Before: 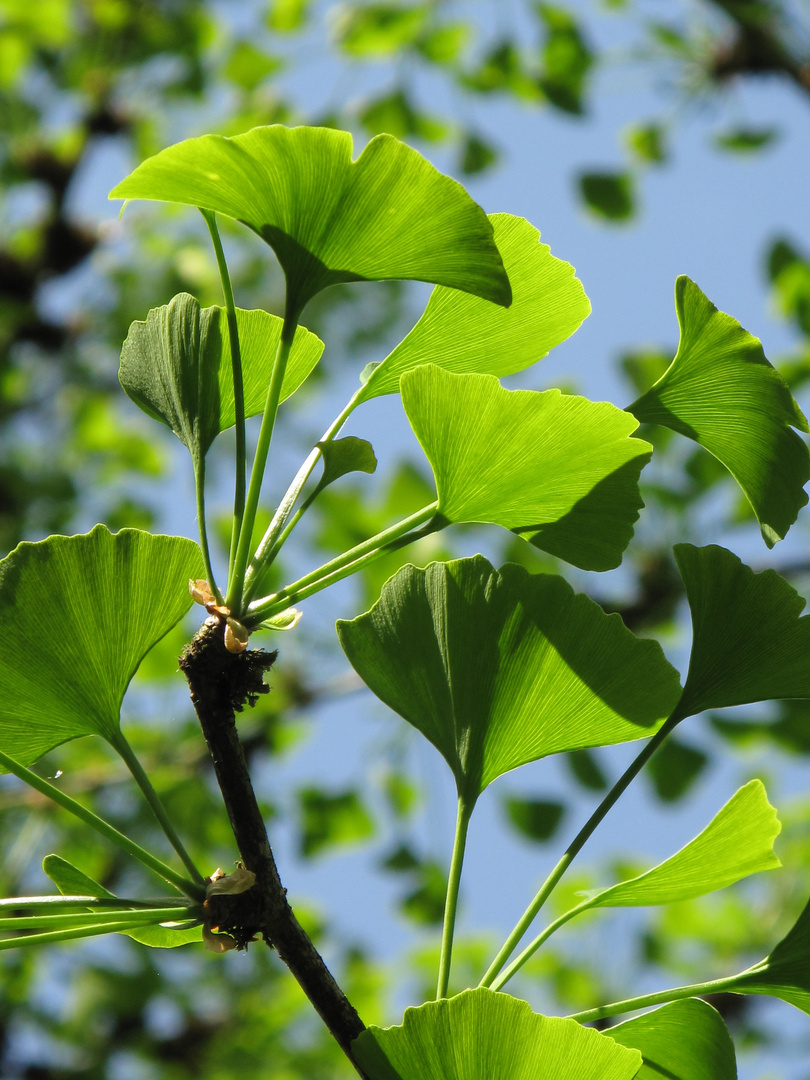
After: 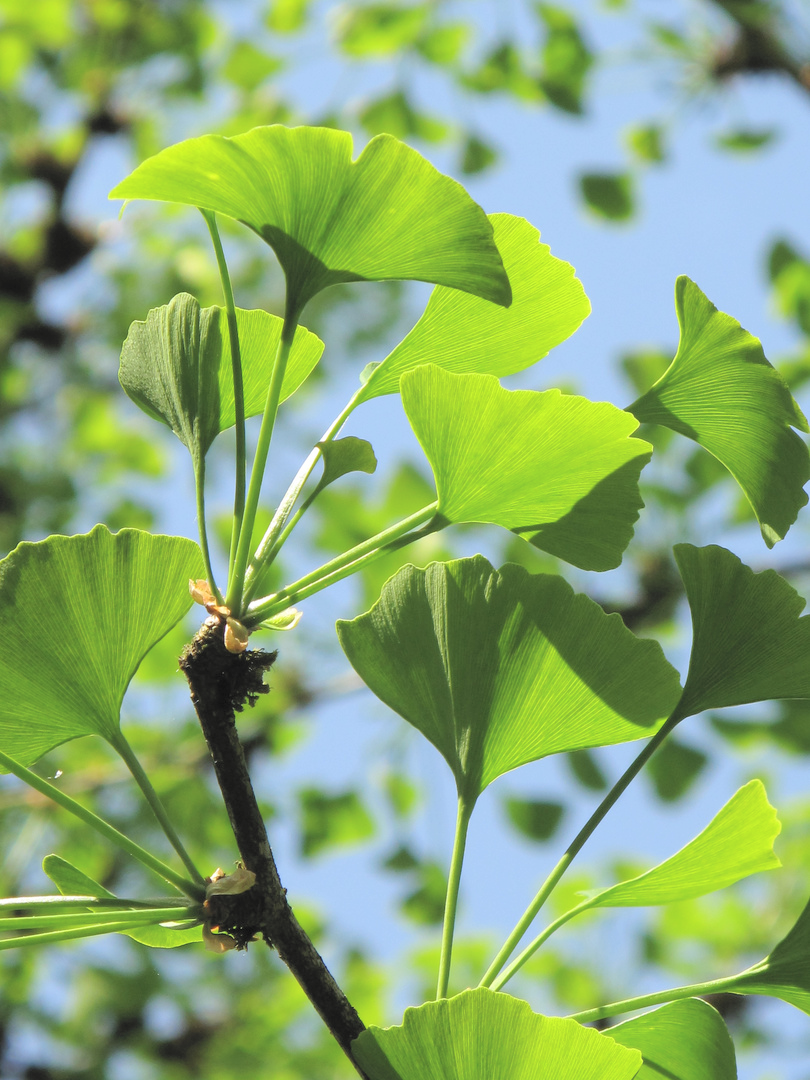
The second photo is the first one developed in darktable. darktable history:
rgb levels: preserve colors max RGB
contrast brightness saturation: brightness 0.28
